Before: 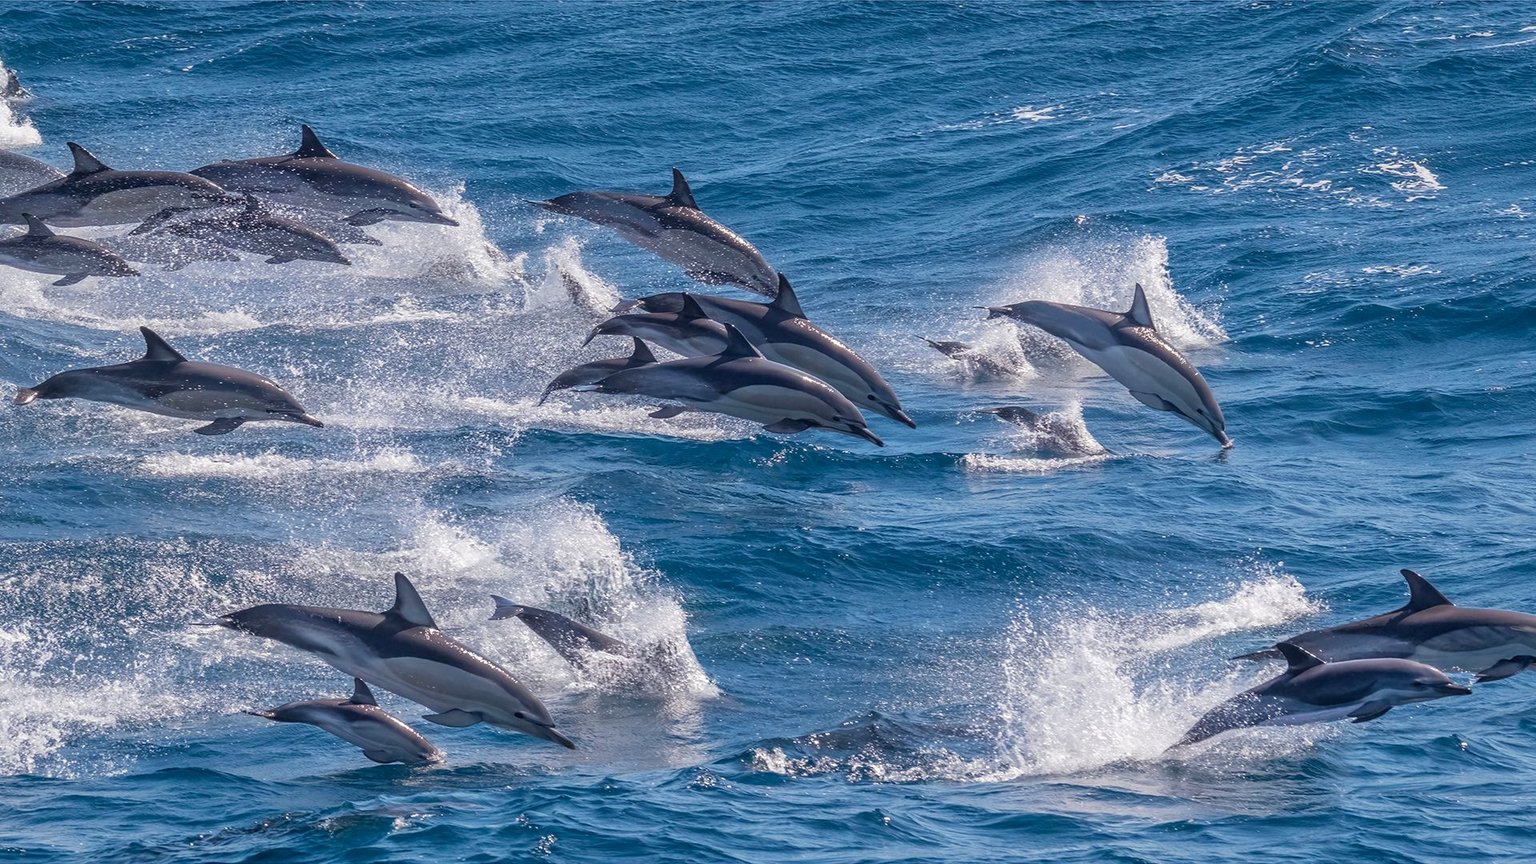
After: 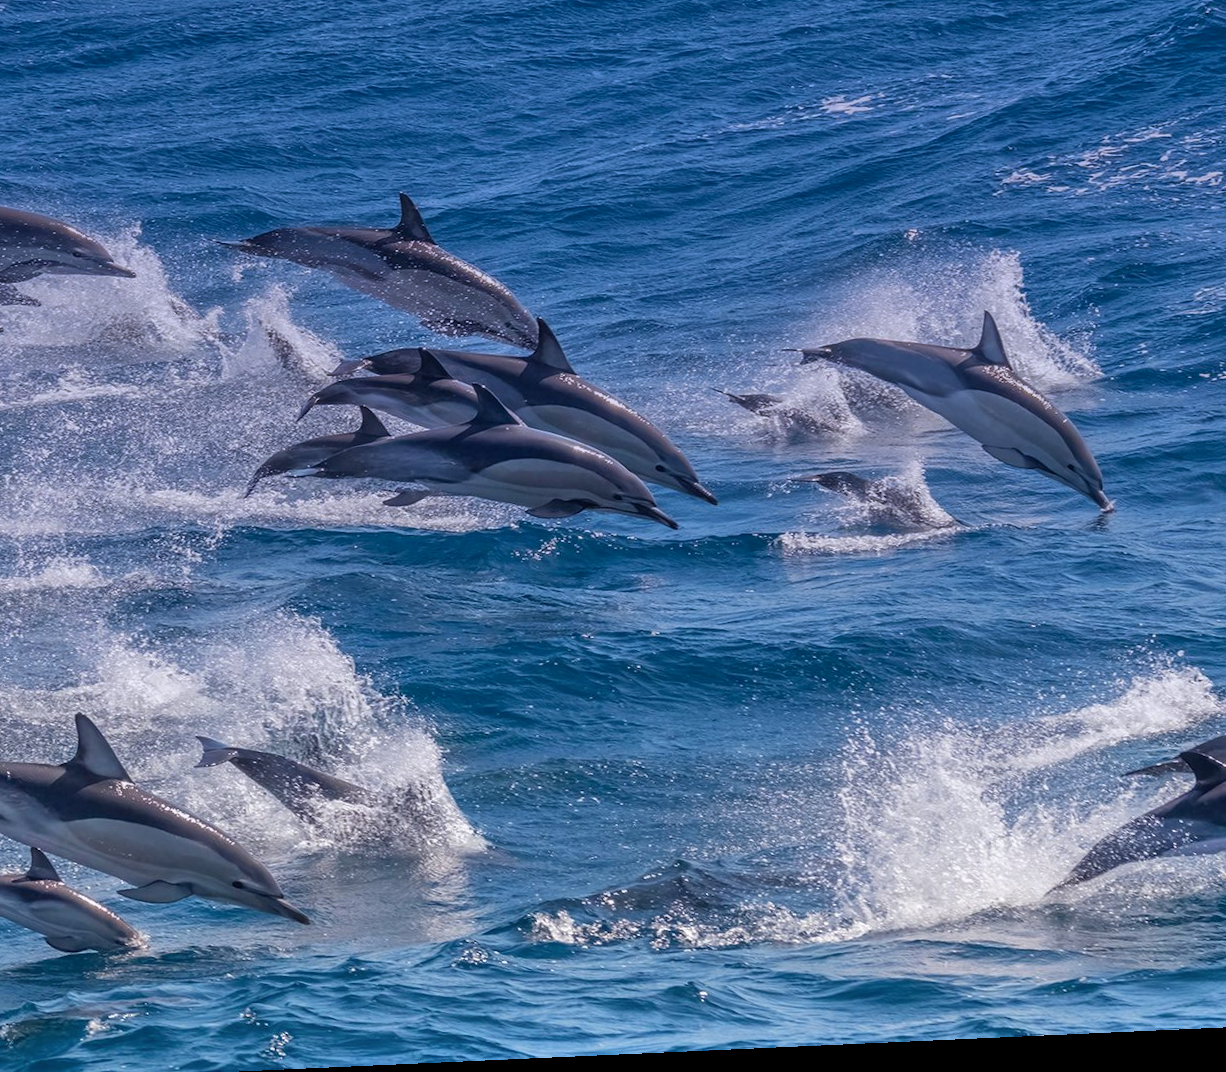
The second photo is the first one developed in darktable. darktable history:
shadows and highlights: soften with gaussian
crop and rotate: left 22.918%, top 5.629%, right 14.711%, bottom 2.247%
rotate and perspective: rotation -2.56°, automatic cropping off
graduated density: hue 238.83°, saturation 50%
